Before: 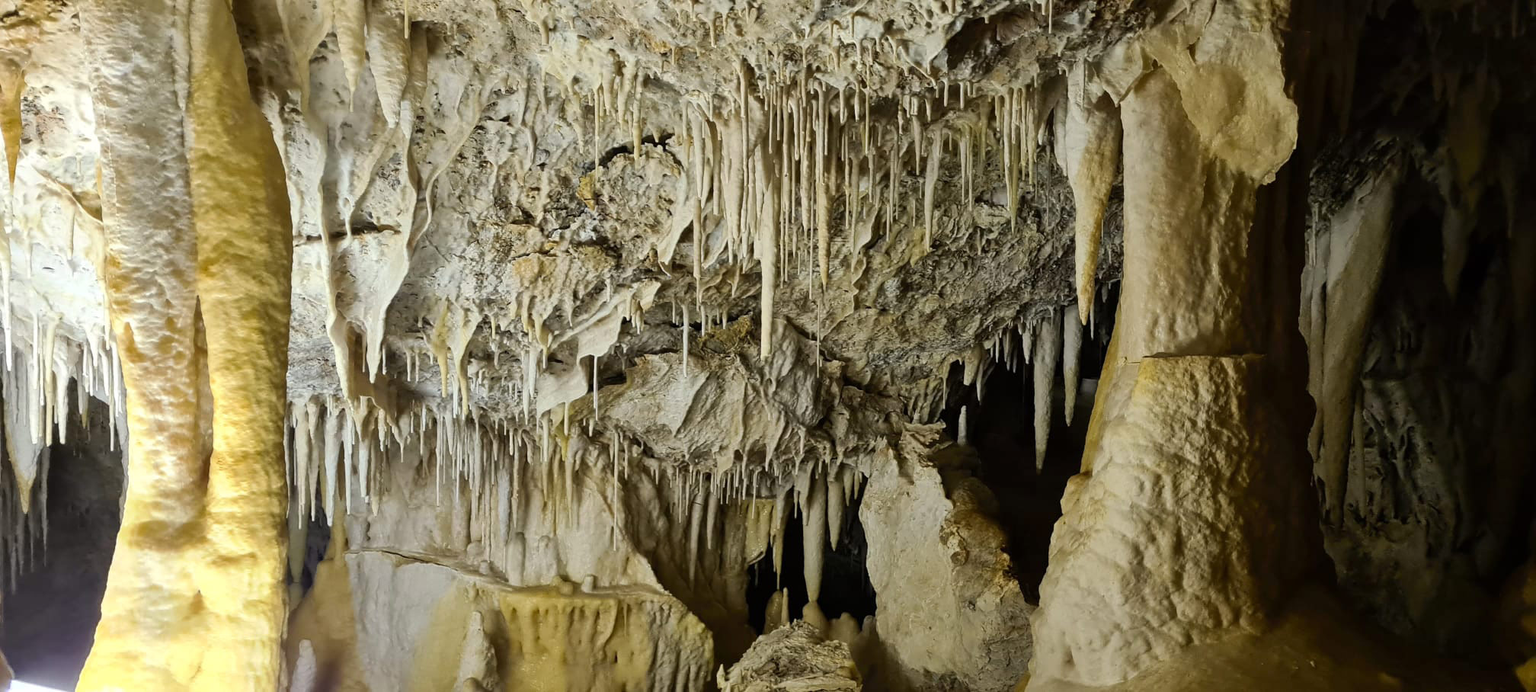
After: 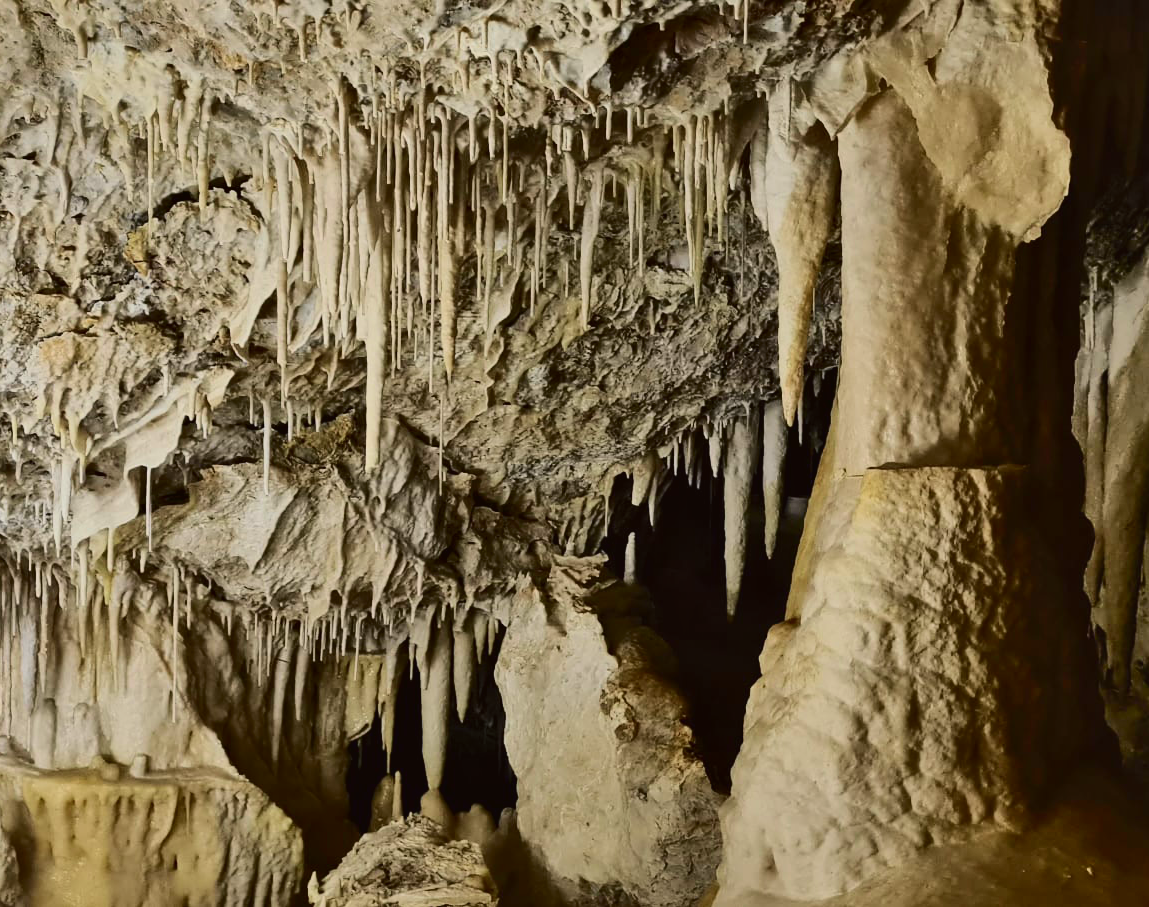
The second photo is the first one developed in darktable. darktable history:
exposure: compensate highlight preservation false
shadows and highlights: white point adjustment 0.093, highlights -69.82, soften with gaussian
crop: left 31.425%, top 0.015%, right 11.547%
contrast equalizer: octaves 7, y [[0.439, 0.44, 0.442, 0.457, 0.493, 0.498], [0.5 ×6], [0.5 ×6], [0 ×6], [0 ×6]], mix -0.315
tone curve: curves: ch0 [(0, 0.019) (0.204, 0.162) (0.491, 0.519) (0.748, 0.765) (1, 0.919)]; ch1 [(0, 0) (0.179, 0.173) (0.322, 0.32) (0.442, 0.447) (0.496, 0.504) (0.566, 0.585) (0.761, 0.803) (1, 1)]; ch2 [(0, 0) (0.434, 0.447) (0.483, 0.487) (0.555, 0.563) (0.697, 0.68) (1, 1)], color space Lab, independent channels, preserve colors none
